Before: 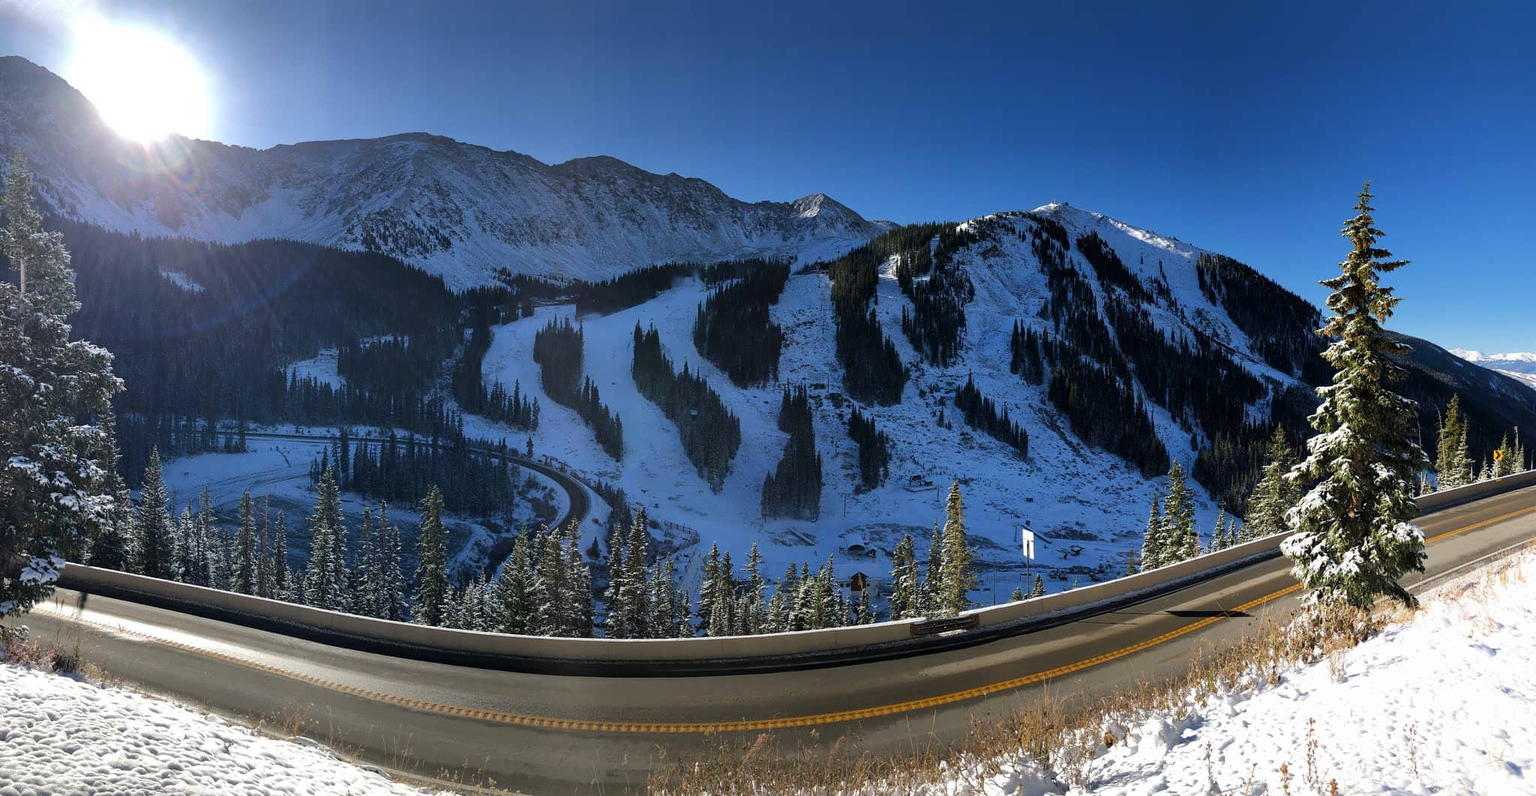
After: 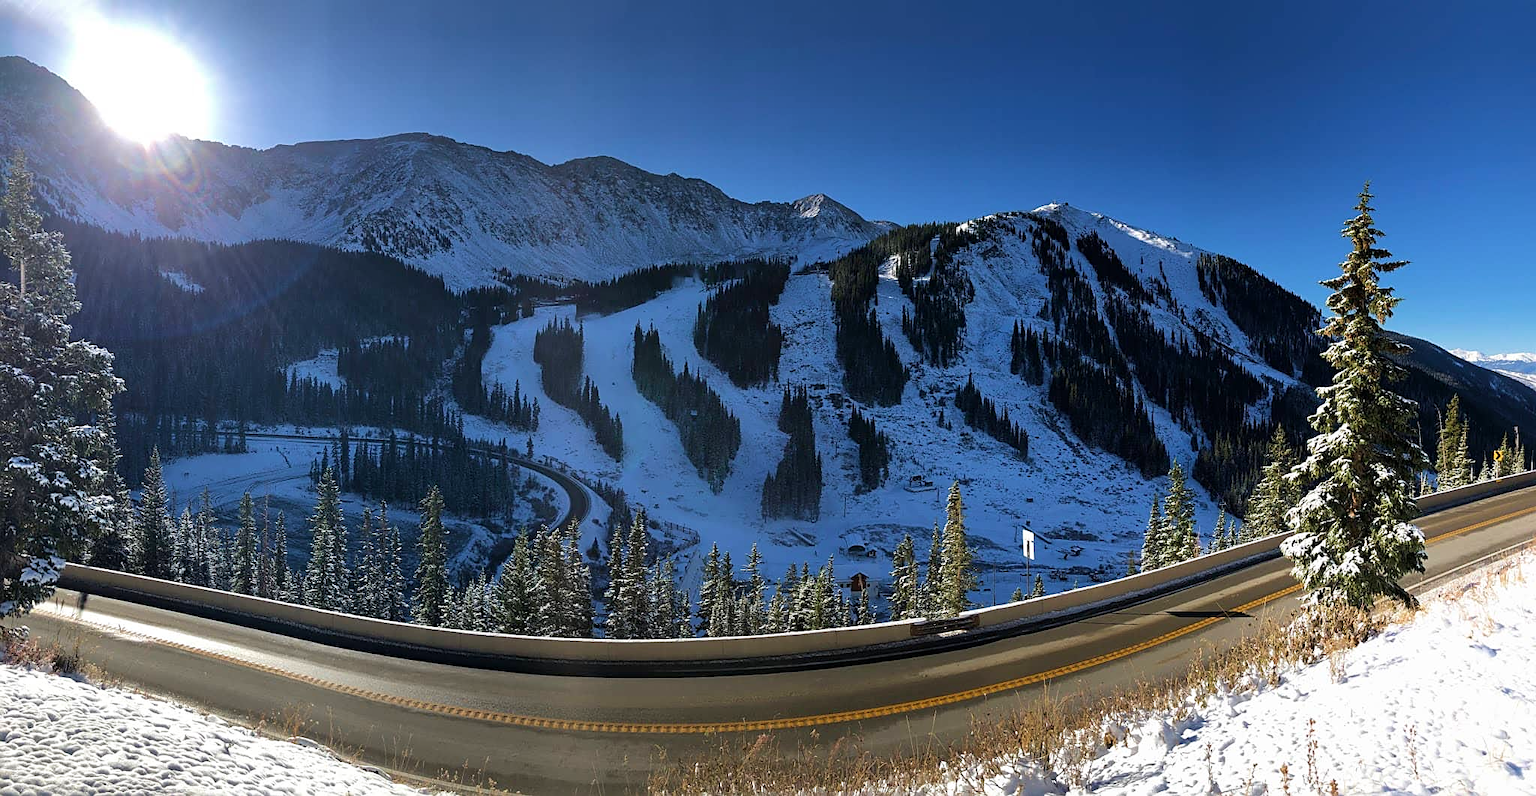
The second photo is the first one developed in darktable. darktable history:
velvia: strength 24.43%
sharpen: on, module defaults
